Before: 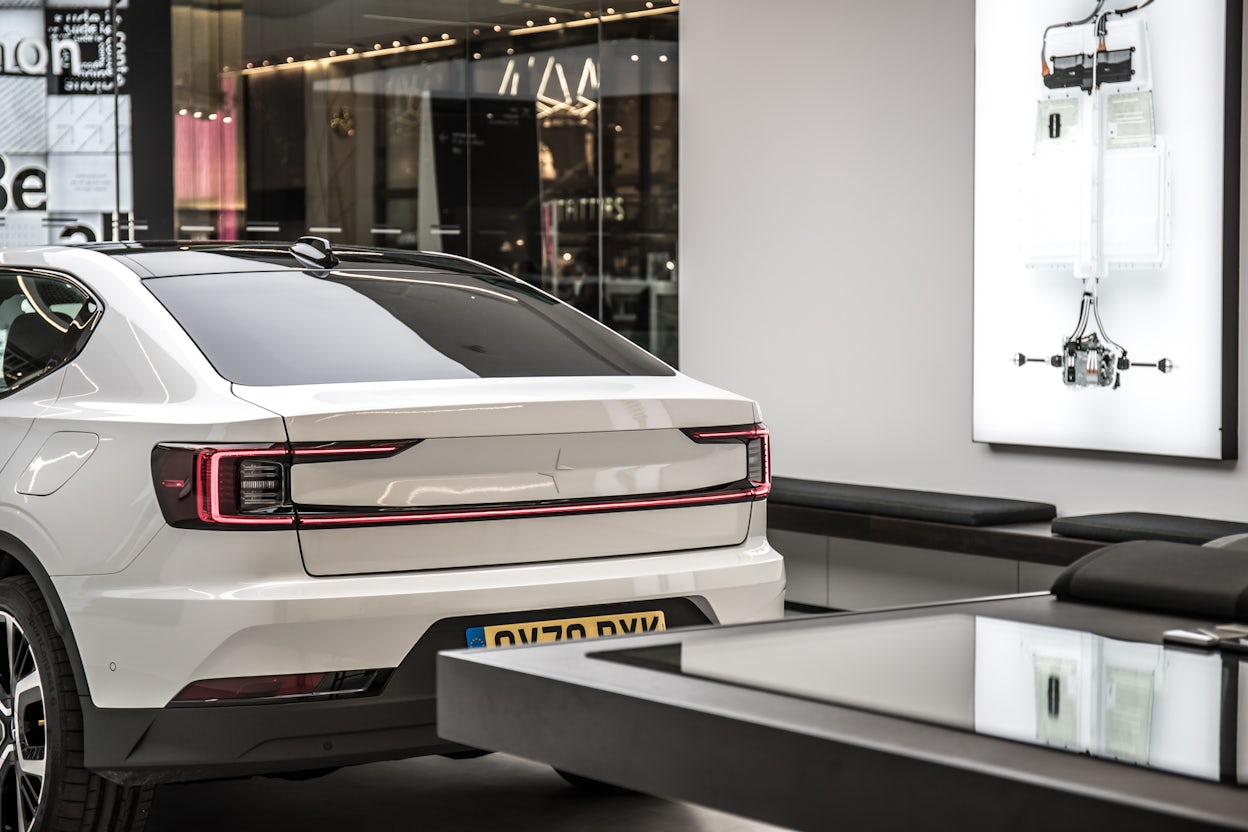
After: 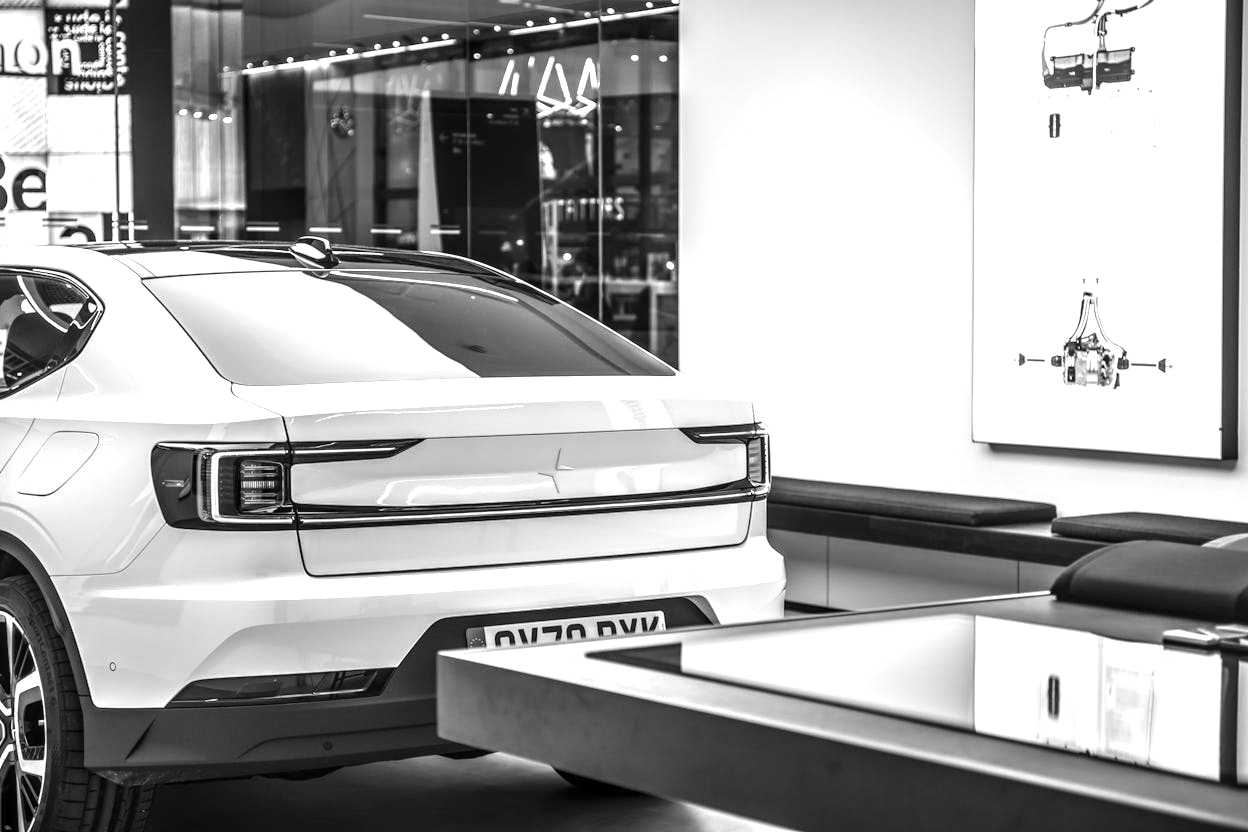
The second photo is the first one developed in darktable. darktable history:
exposure: exposure 0.566 EV, compensate highlight preservation false
monochrome: size 3.1
tone equalizer: -8 EV -0.417 EV, -7 EV -0.389 EV, -6 EV -0.333 EV, -5 EV -0.222 EV, -3 EV 0.222 EV, -2 EV 0.333 EV, -1 EV 0.389 EV, +0 EV 0.417 EV, edges refinement/feathering 500, mask exposure compensation -1.57 EV, preserve details no
color balance rgb: linear chroma grading › global chroma 15%, perceptual saturation grading › global saturation 30%
local contrast: detail 130%
